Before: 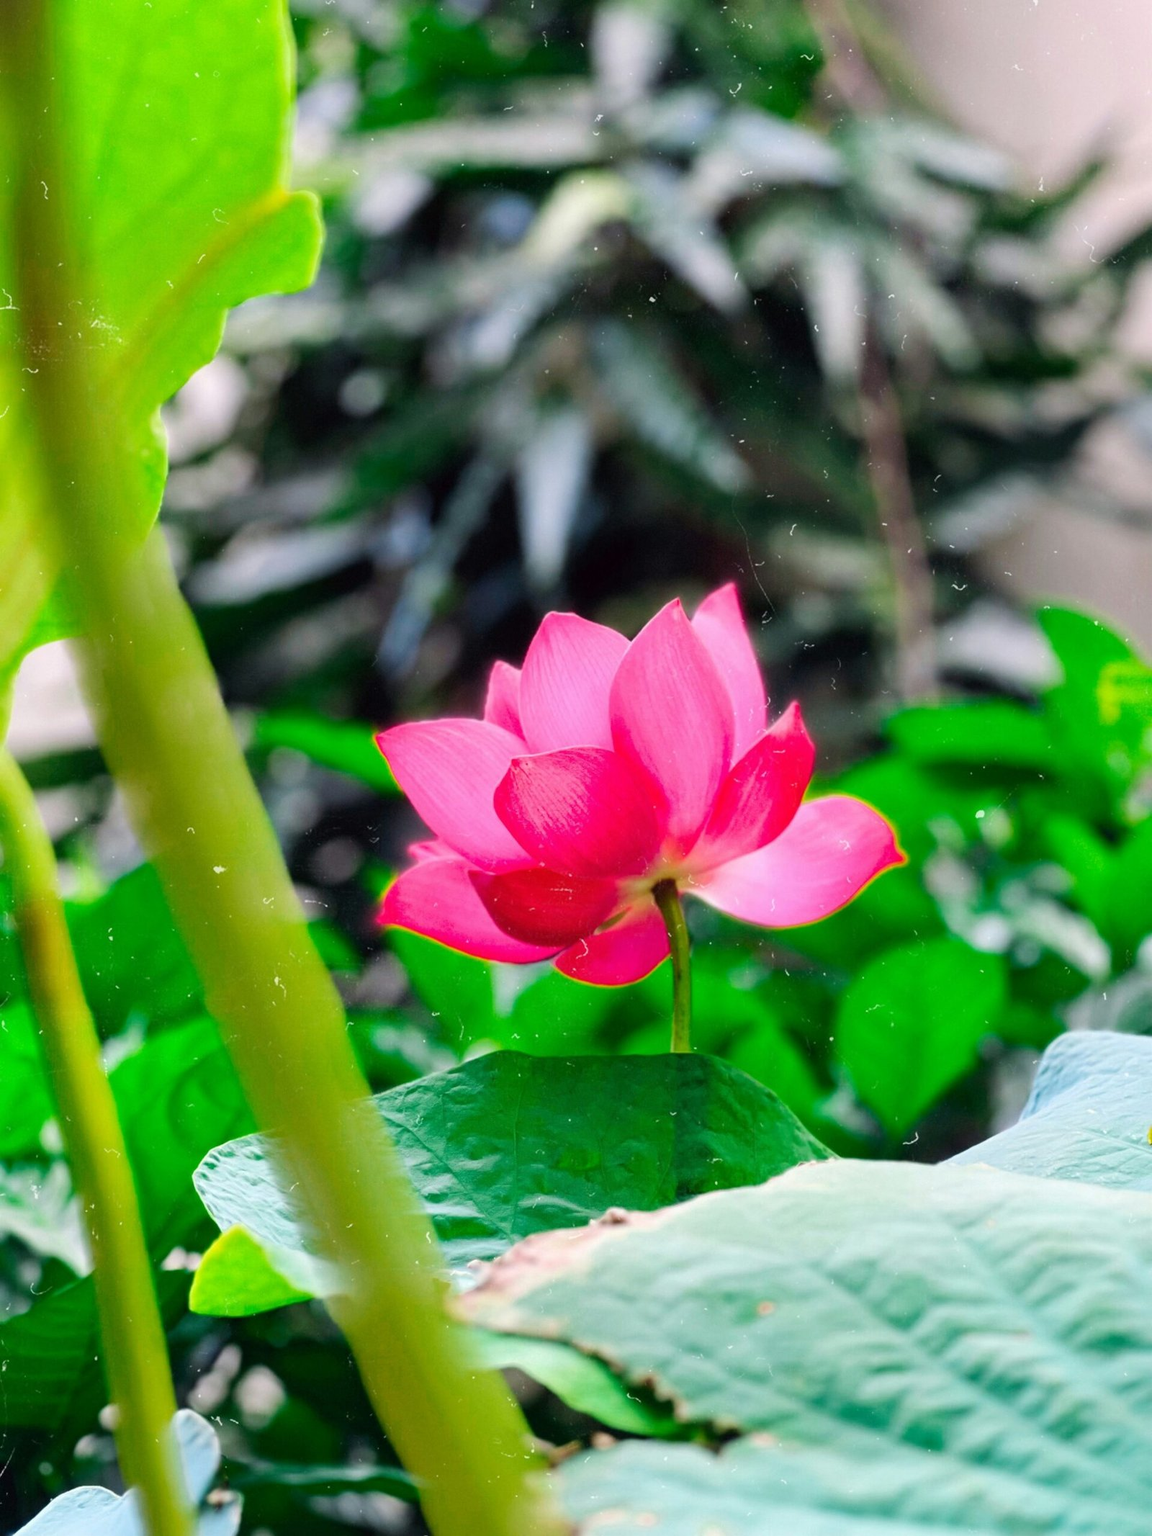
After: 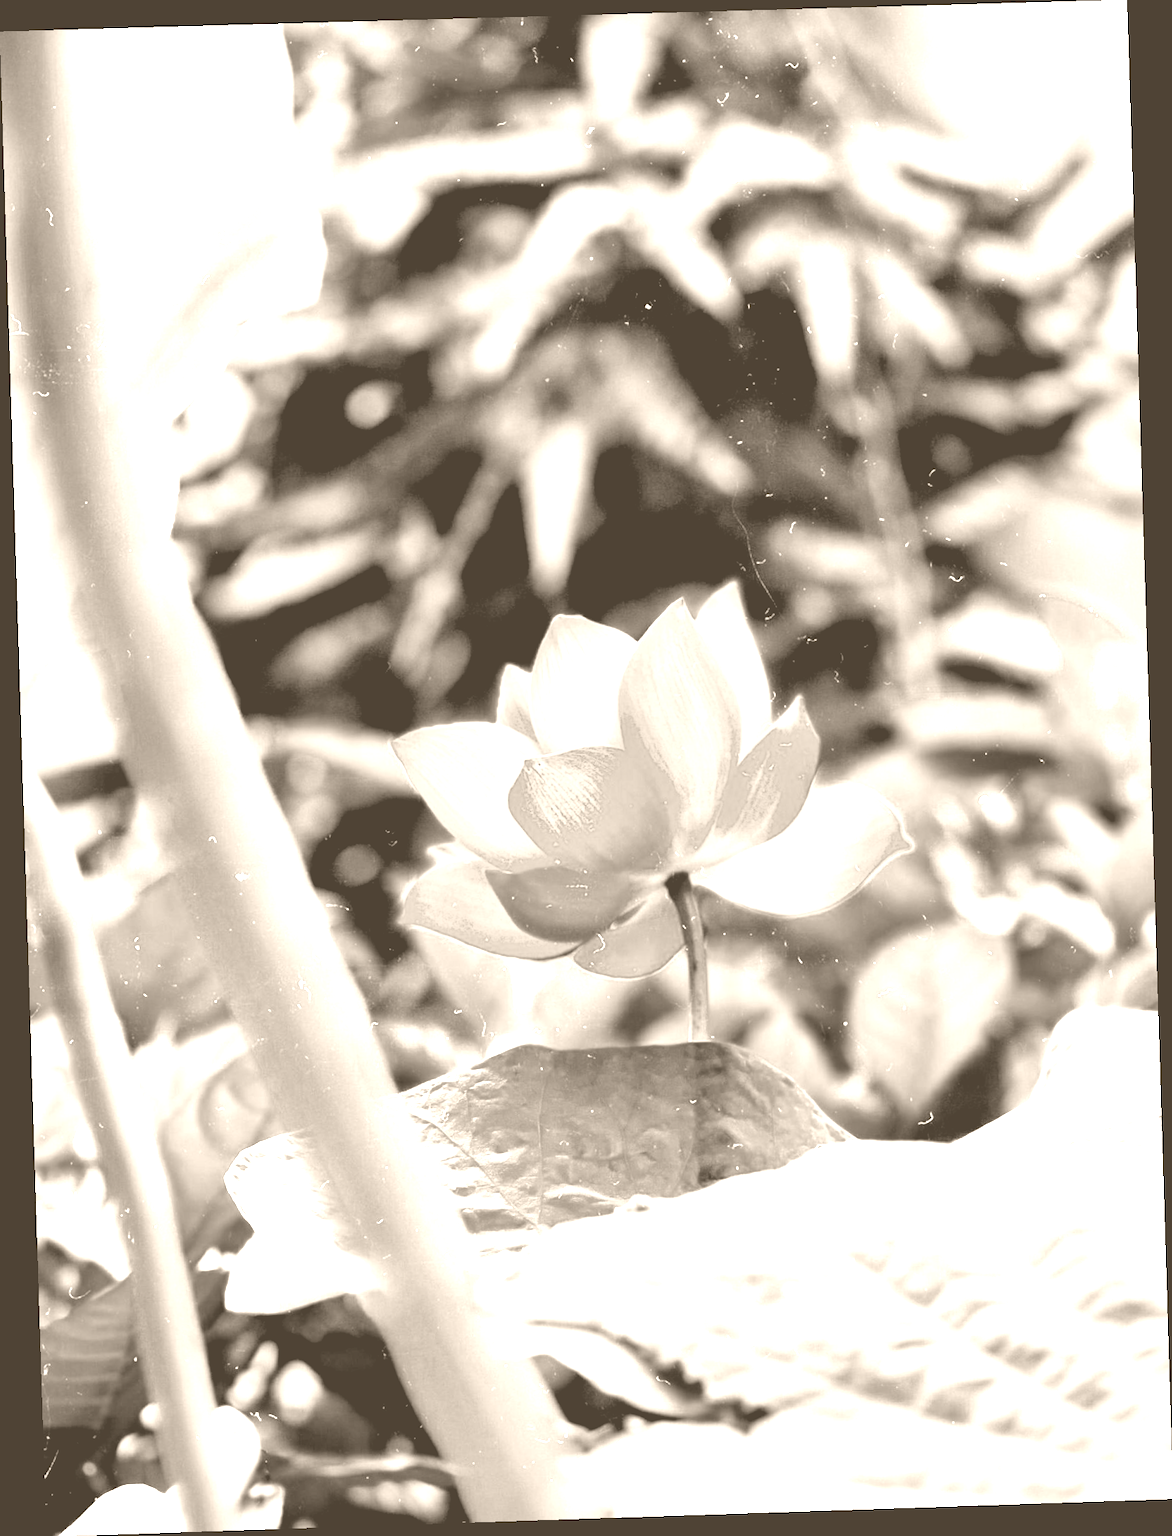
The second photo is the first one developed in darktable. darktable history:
local contrast: mode bilateral grid, contrast 25, coarseness 60, detail 151%, midtone range 0.2
exposure: exposure 0.178 EV, compensate exposure bias true, compensate highlight preservation false
rotate and perspective: rotation -1.77°, lens shift (horizontal) 0.004, automatic cropping off
base curve: curves: ch0 [(0.017, 0) (0.425, 0.441) (0.844, 0.933) (1, 1)], preserve colors none
haze removal: strength -0.1, adaptive false
colorize: hue 34.49°, saturation 35.33%, source mix 100%, version 1
